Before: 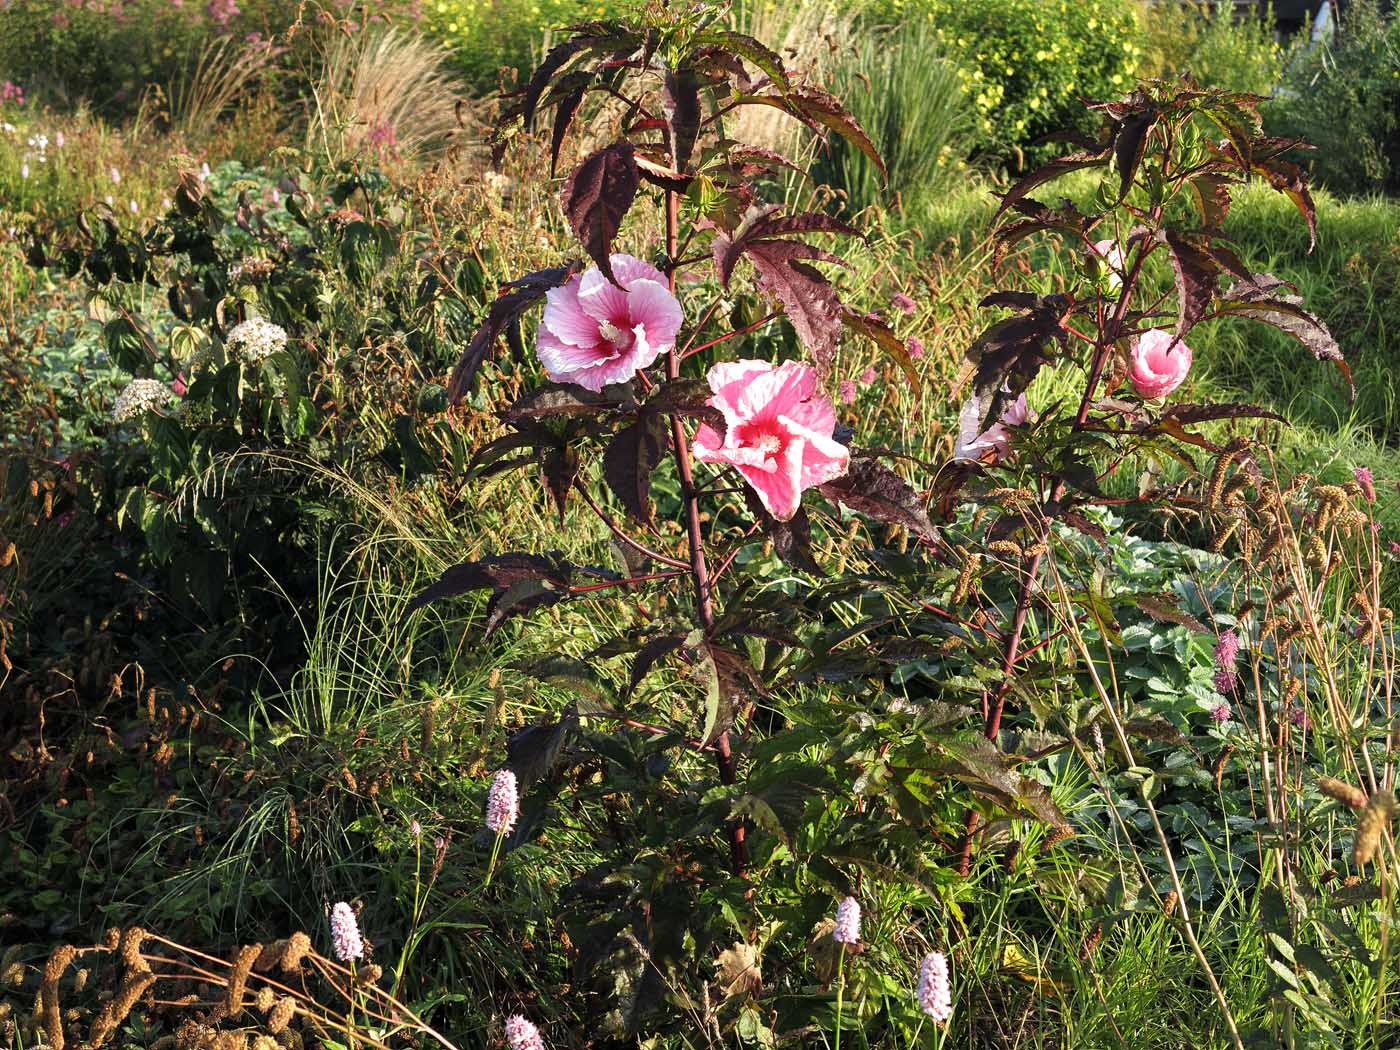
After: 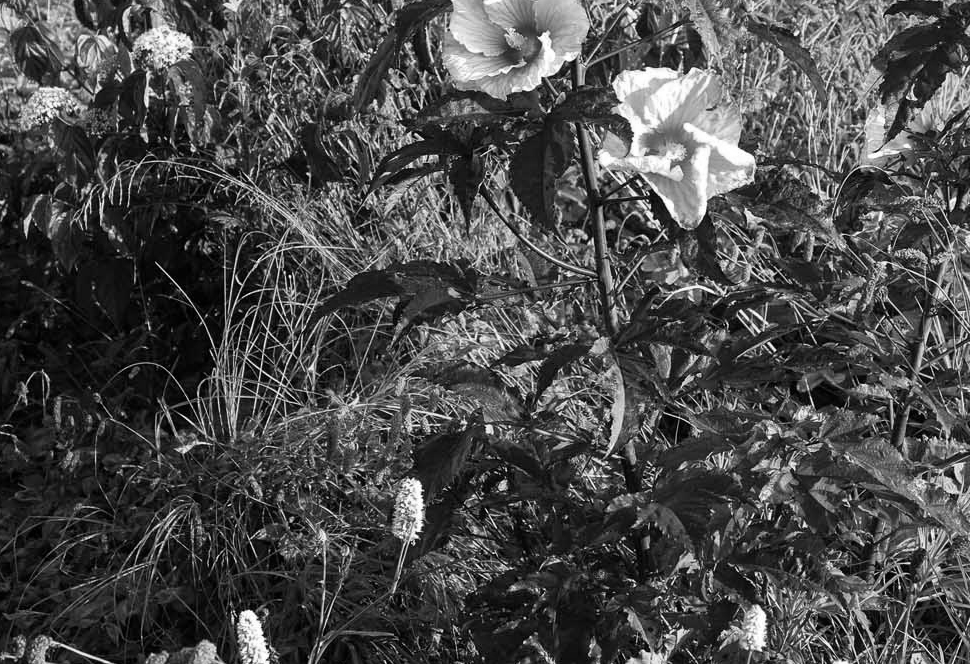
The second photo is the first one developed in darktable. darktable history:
color calibration: output gray [0.21, 0.42, 0.37, 0], gray › normalize channels true, x 0.37, y 0.382, temperature 4318.46 K, gamut compression 0.018
crop: left 6.722%, top 27.852%, right 23.99%, bottom 8.852%
